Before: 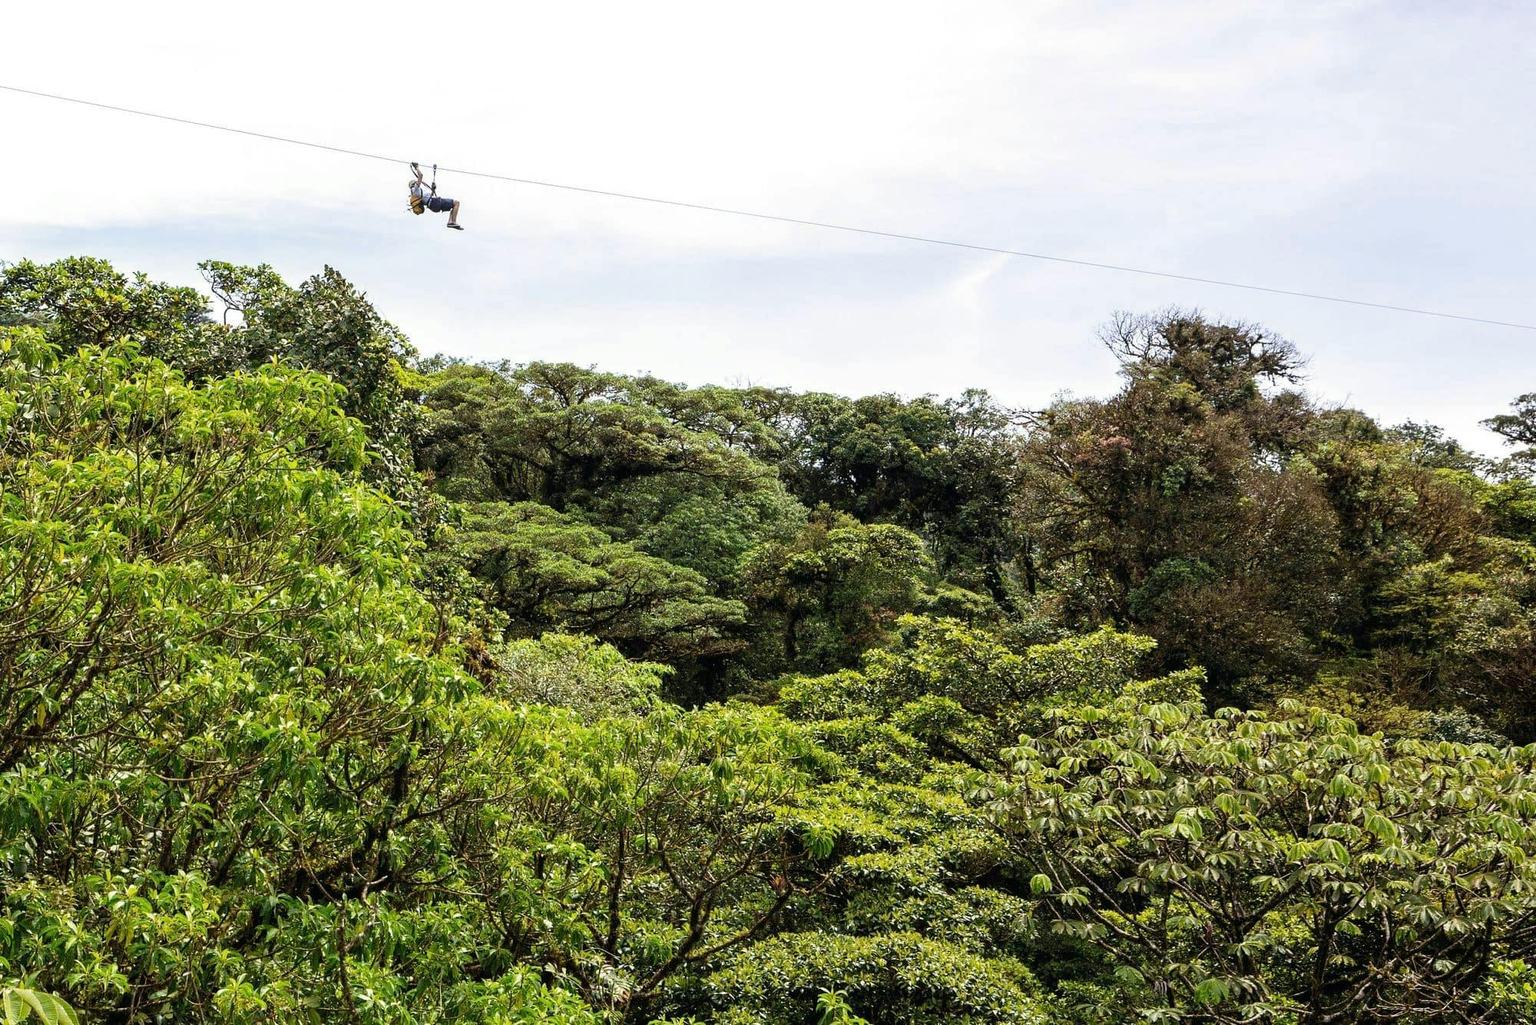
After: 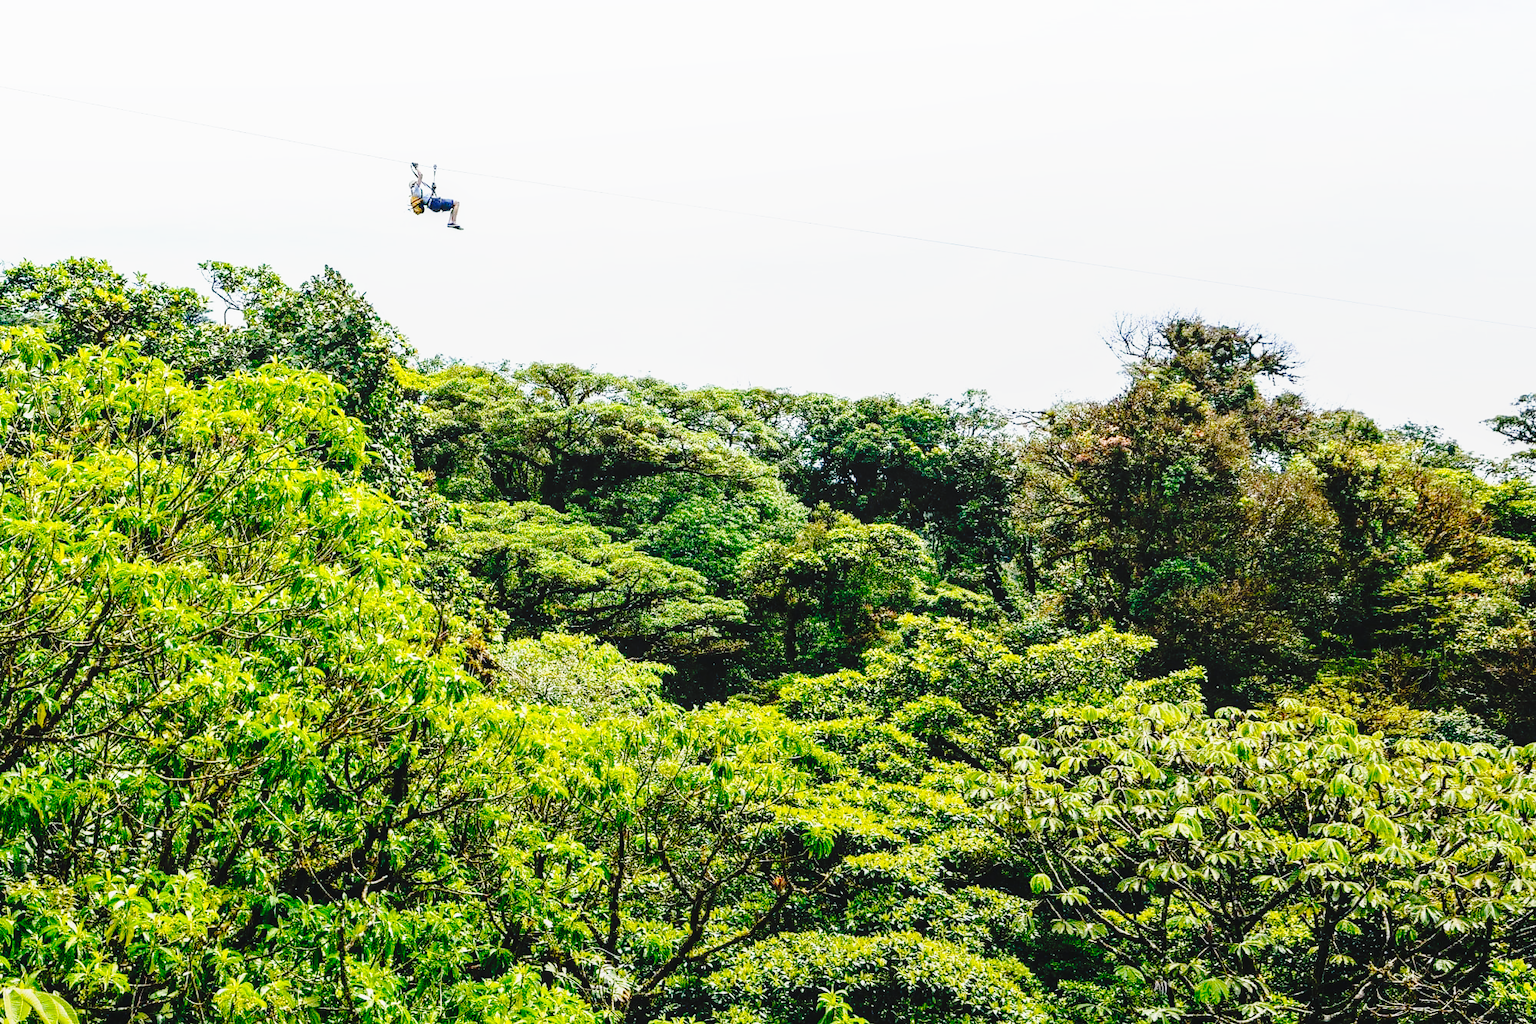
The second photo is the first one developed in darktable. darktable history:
exposure: exposure -0.066 EV, compensate highlight preservation false
base curve: curves: ch0 [(0, 0) (0.026, 0.03) (0.109, 0.232) (0.351, 0.748) (0.669, 0.968) (1, 1)], preserve colors none
color balance rgb: power › luminance -7.949%, power › chroma 1.117%, power › hue 215.79°, perceptual saturation grading › global saturation 19.952%, global vibrance 20%
local contrast: detail 110%
tone curve: curves: ch0 [(0, 0) (0.003, 0.001) (0.011, 0.008) (0.025, 0.015) (0.044, 0.025) (0.069, 0.037) (0.1, 0.056) (0.136, 0.091) (0.177, 0.157) (0.224, 0.231) (0.277, 0.319) (0.335, 0.4) (0.399, 0.493) (0.468, 0.571) (0.543, 0.645) (0.623, 0.706) (0.709, 0.77) (0.801, 0.838) (0.898, 0.918) (1, 1)], preserve colors none
